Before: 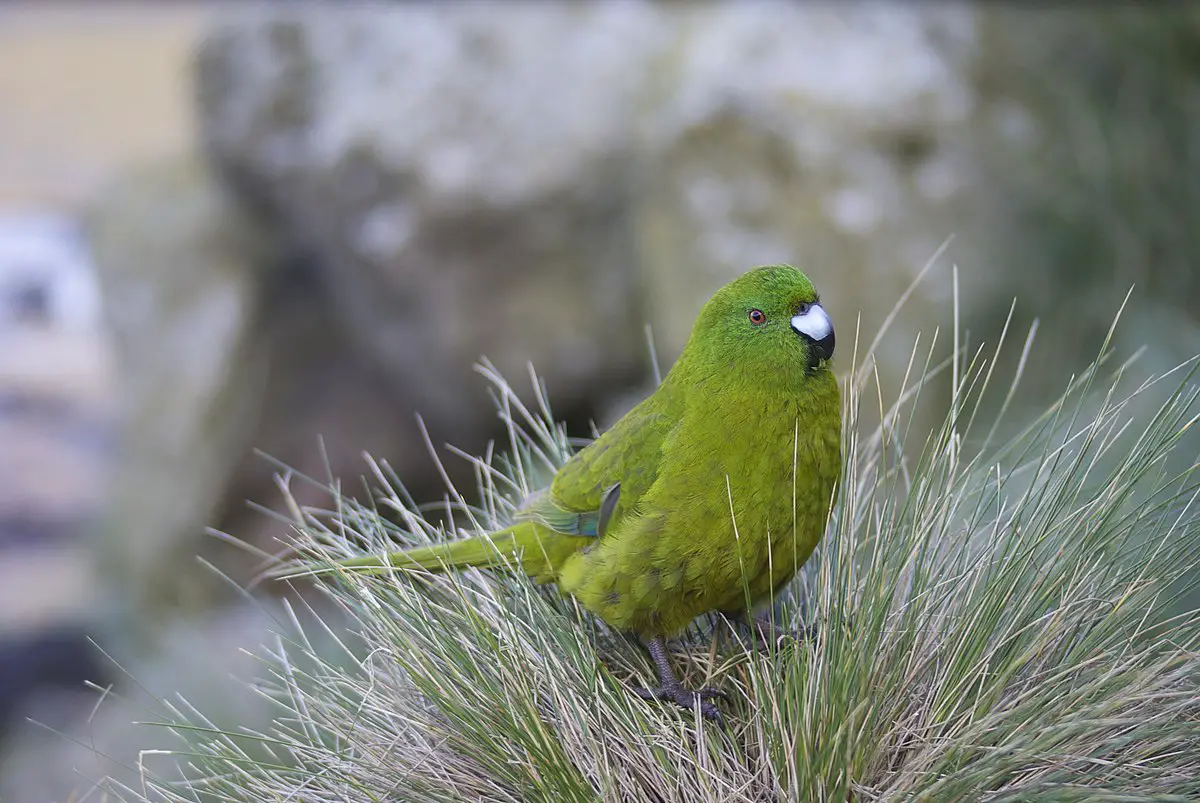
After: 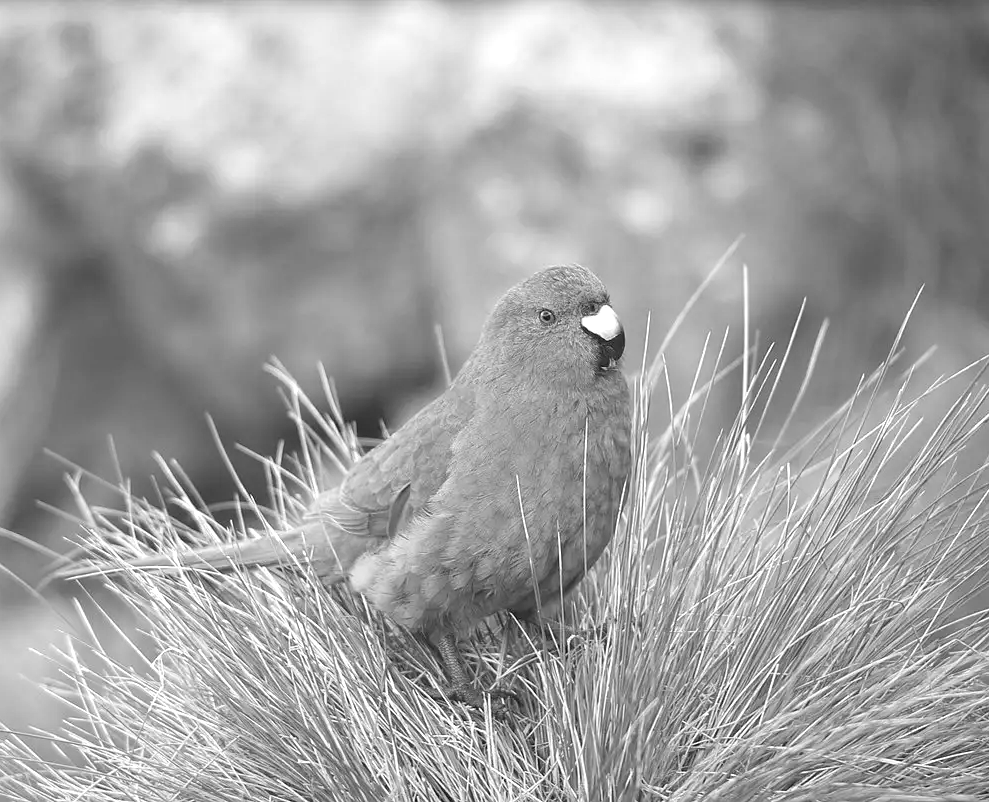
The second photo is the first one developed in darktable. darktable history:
exposure: black level correction 0, exposure 0.9 EV, compensate highlight preservation false
monochrome: on, module defaults
color balance: mode lift, gamma, gain (sRGB), lift [1.04, 1, 1, 0.97], gamma [1.01, 1, 1, 0.97], gain [0.96, 1, 1, 0.97]
crop: left 17.582%, bottom 0.031%
